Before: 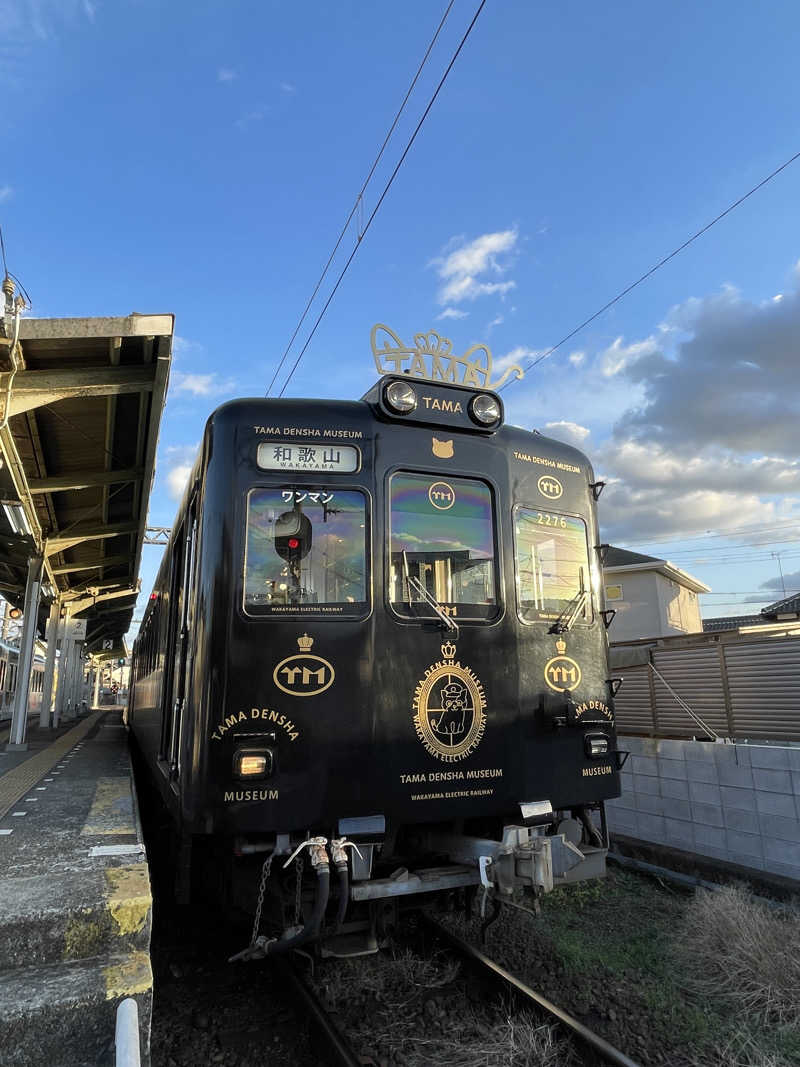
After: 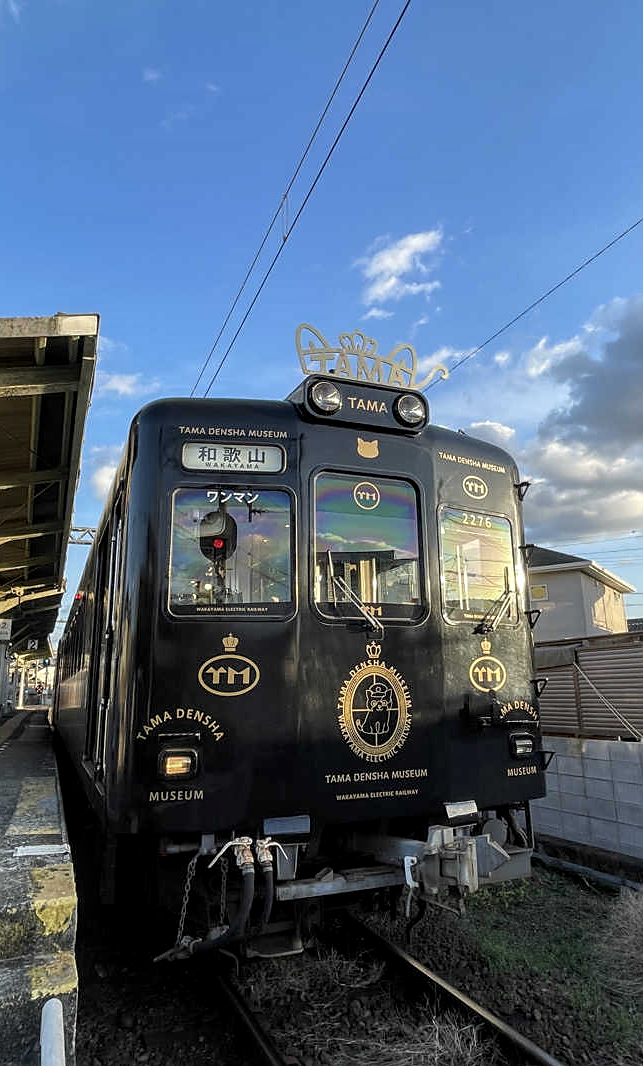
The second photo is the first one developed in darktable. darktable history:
crop and rotate: left 9.479%, right 10.118%
exposure: compensate exposure bias true, compensate highlight preservation false
tone equalizer: edges refinement/feathering 500, mask exposure compensation -1.57 EV, preserve details guided filter
local contrast: on, module defaults
sharpen: radius 1.833, amount 0.395, threshold 1.483
